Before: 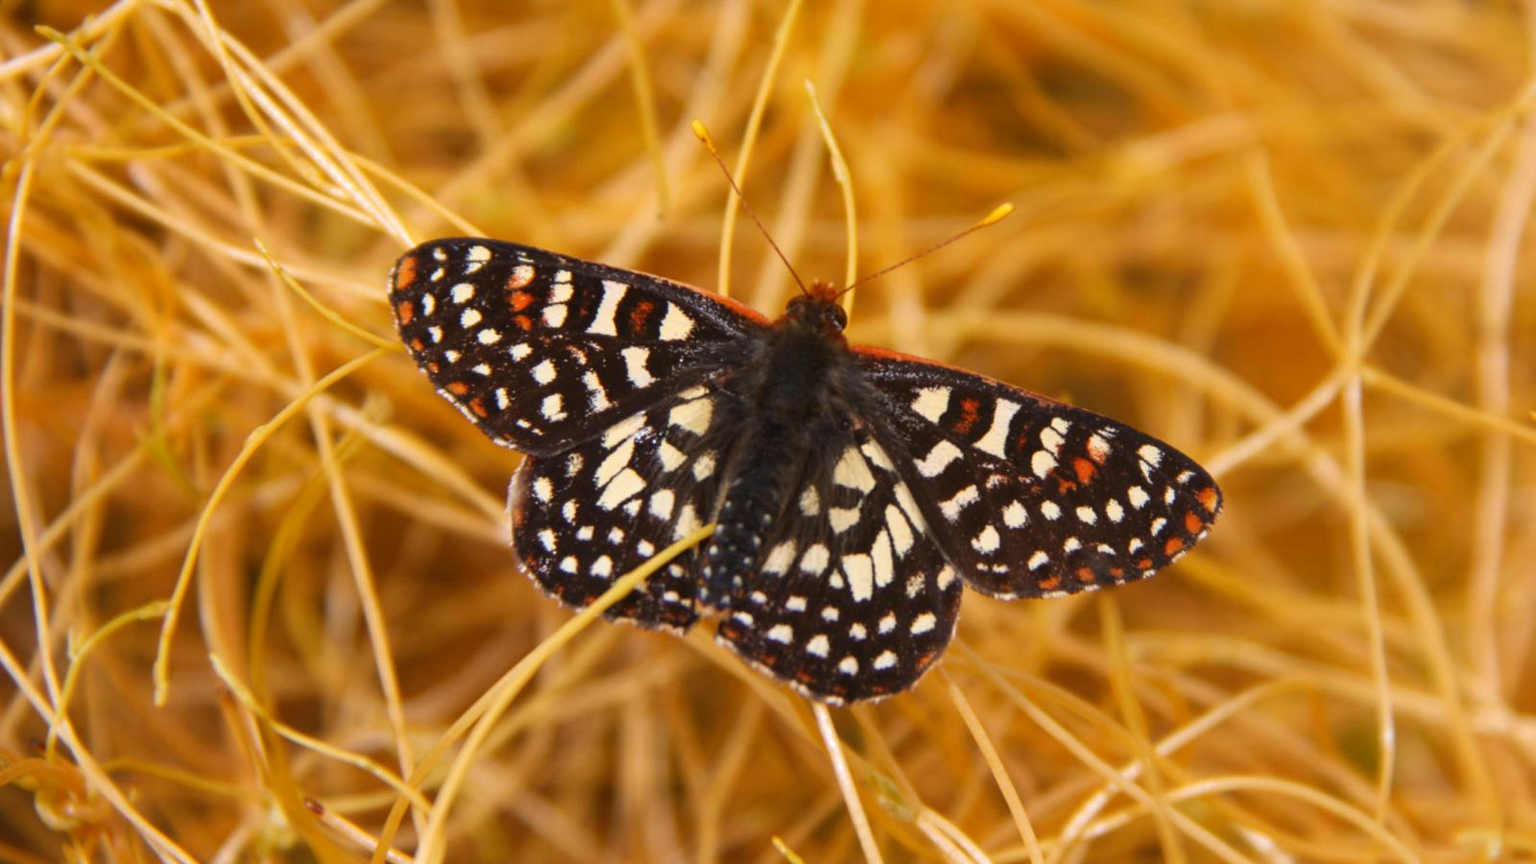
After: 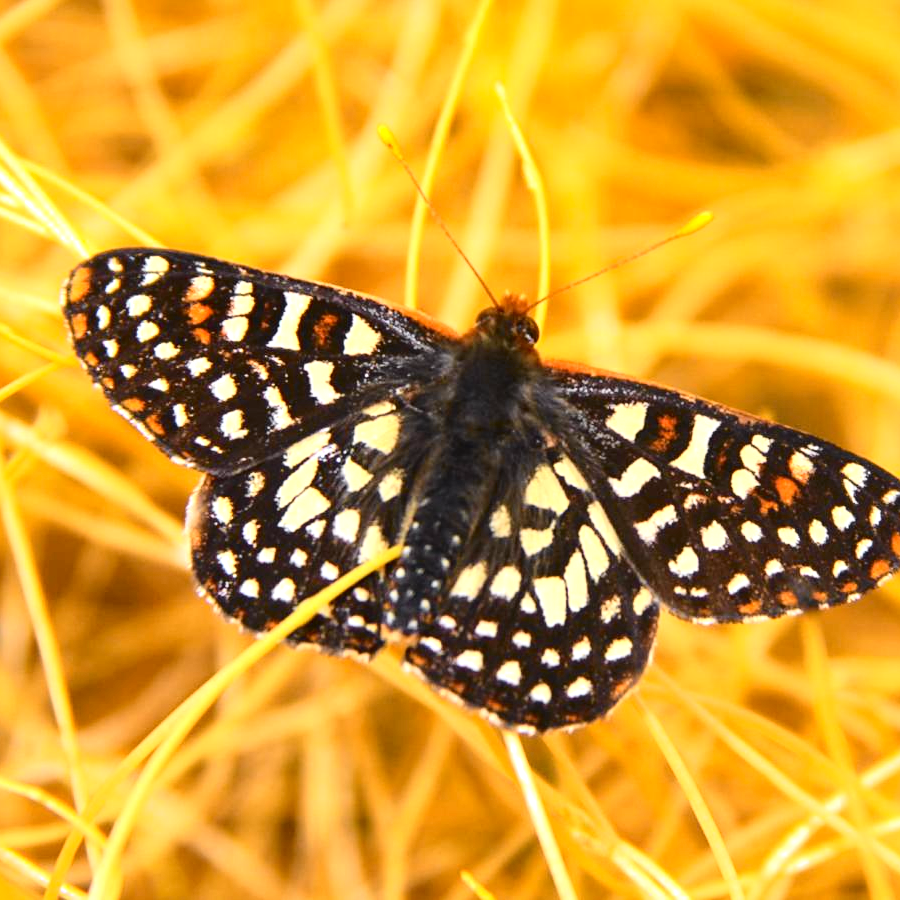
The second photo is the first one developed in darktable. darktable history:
exposure: black level correction 0, exposure 1 EV, compensate exposure bias true, compensate highlight preservation false
tone curve: curves: ch0 [(0, 0.023) (0.104, 0.058) (0.21, 0.162) (0.469, 0.524) (0.579, 0.65) (0.725, 0.8) (0.858, 0.903) (1, 0.974)]; ch1 [(0, 0) (0.414, 0.395) (0.447, 0.447) (0.502, 0.501) (0.521, 0.512) (0.566, 0.566) (0.618, 0.61) (0.654, 0.642) (1, 1)]; ch2 [(0, 0) (0.369, 0.388) (0.437, 0.453) (0.492, 0.485) (0.524, 0.508) (0.553, 0.566) (0.583, 0.608) (1, 1)], color space Lab, independent channels, preserve colors none
crop: left 21.496%, right 22.254%
sharpen: amount 0.2
